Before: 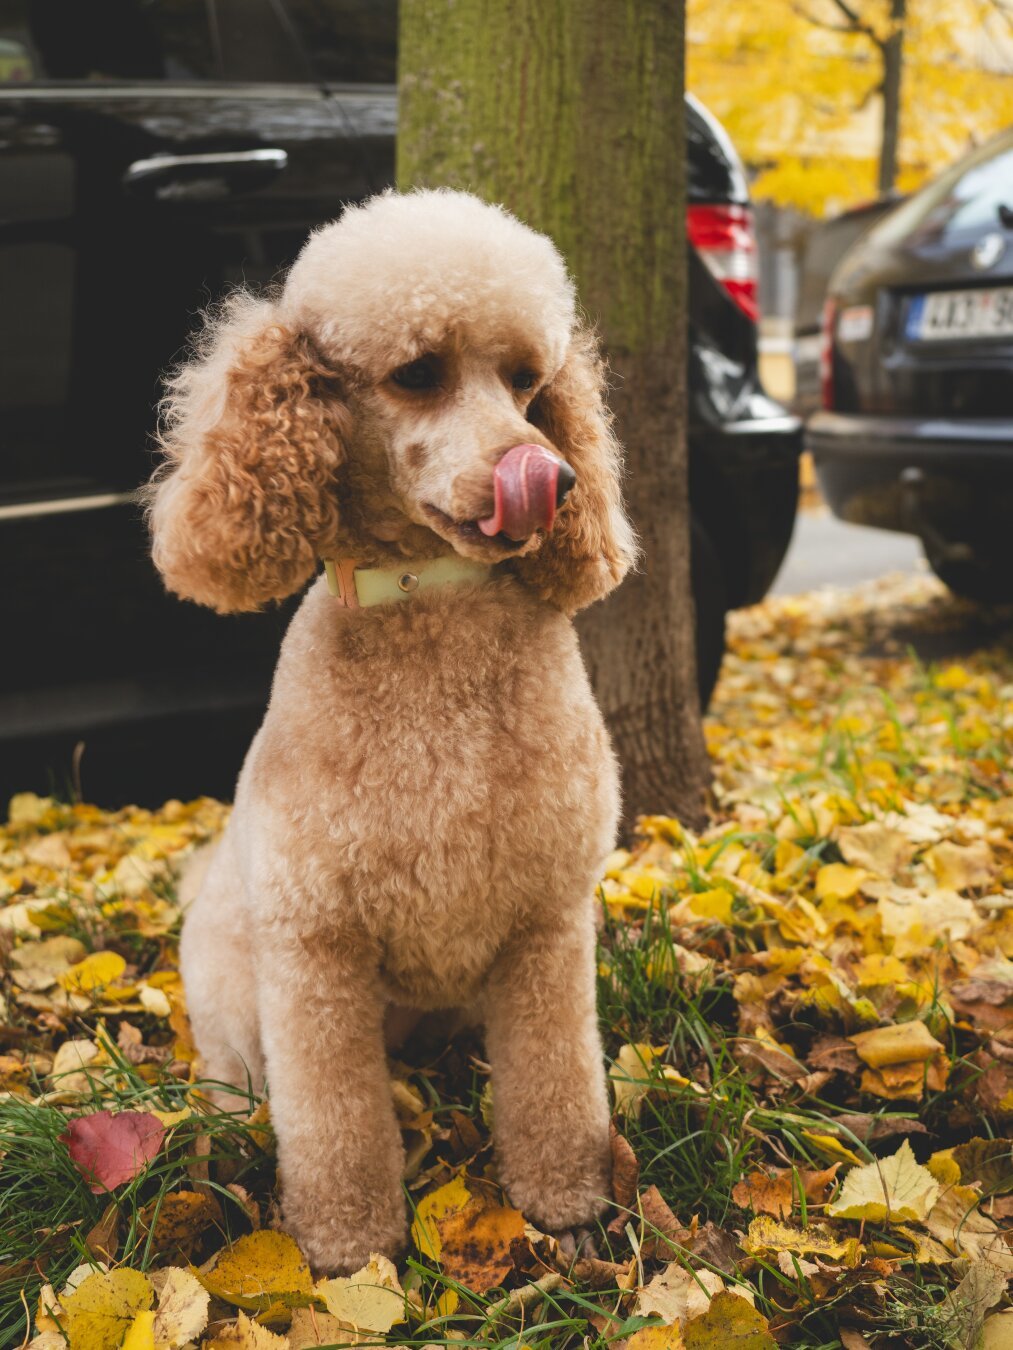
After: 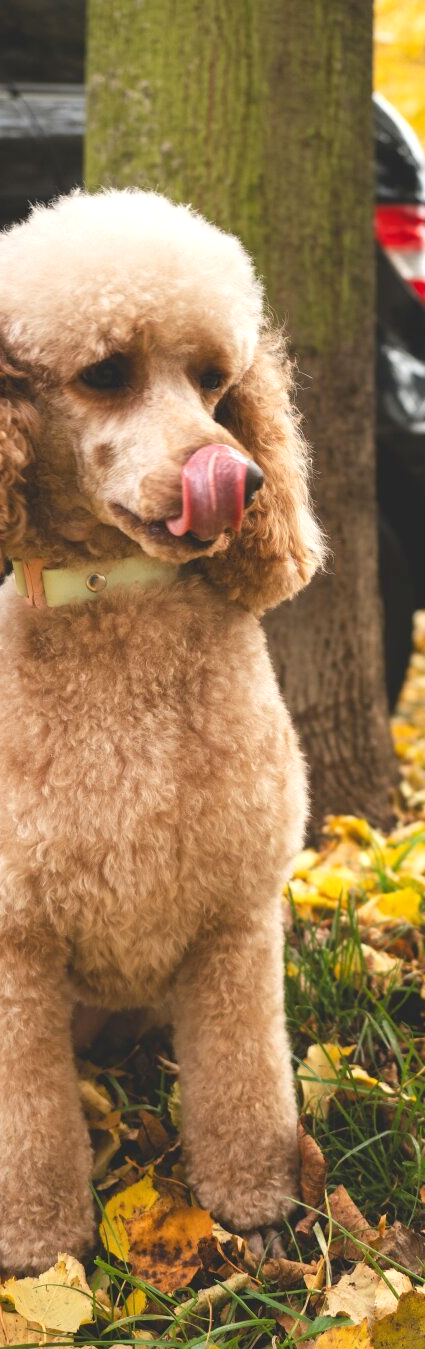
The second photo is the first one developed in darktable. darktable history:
tone equalizer: -8 EV -0.455 EV, -7 EV -0.389 EV, -6 EV -0.361 EV, -5 EV -0.2 EV, -3 EV 0.253 EV, -2 EV 0.307 EV, -1 EV 0.403 EV, +0 EV 0.402 EV, smoothing diameter 24.81%, edges refinement/feathering 10.98, preserve details guided filter
crop: left 30.875%, right 27.105%
